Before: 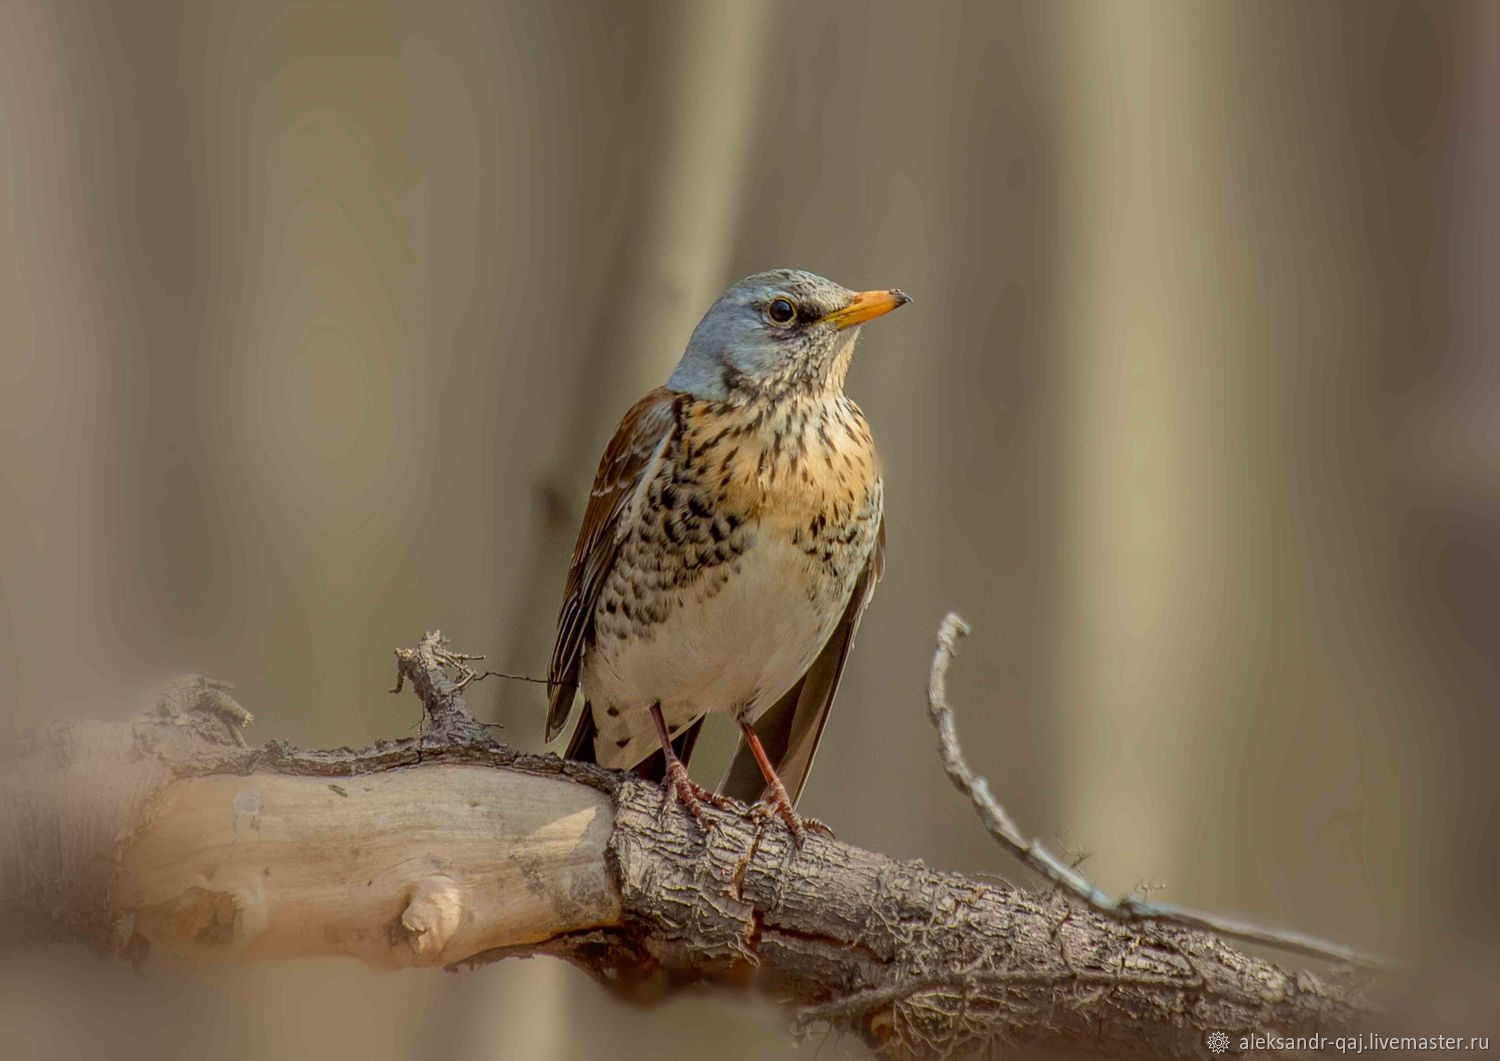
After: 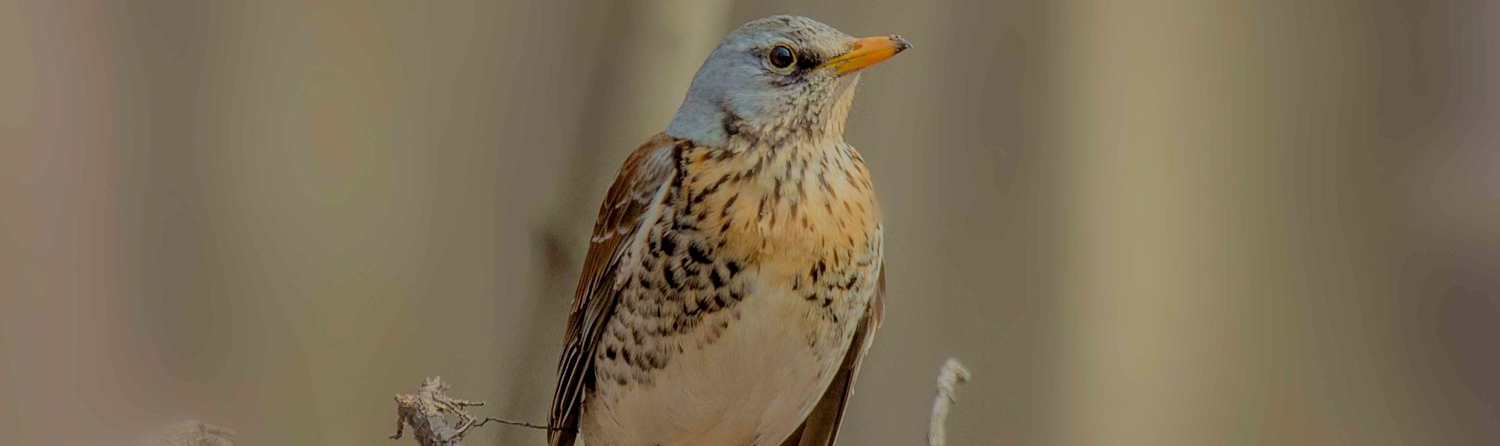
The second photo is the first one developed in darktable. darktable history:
filmic rgb: black relative exposure -8 EV, white relative exposure 8.03 EV, hardness 2.41, latitude 10.18%, contrast 0.724, highlights saturation mix 9.1%, shadows ↔ highlights balance 2.22%, color science v6 (2022)
crop and rotate: top 24.048%, bottom 33.866%
